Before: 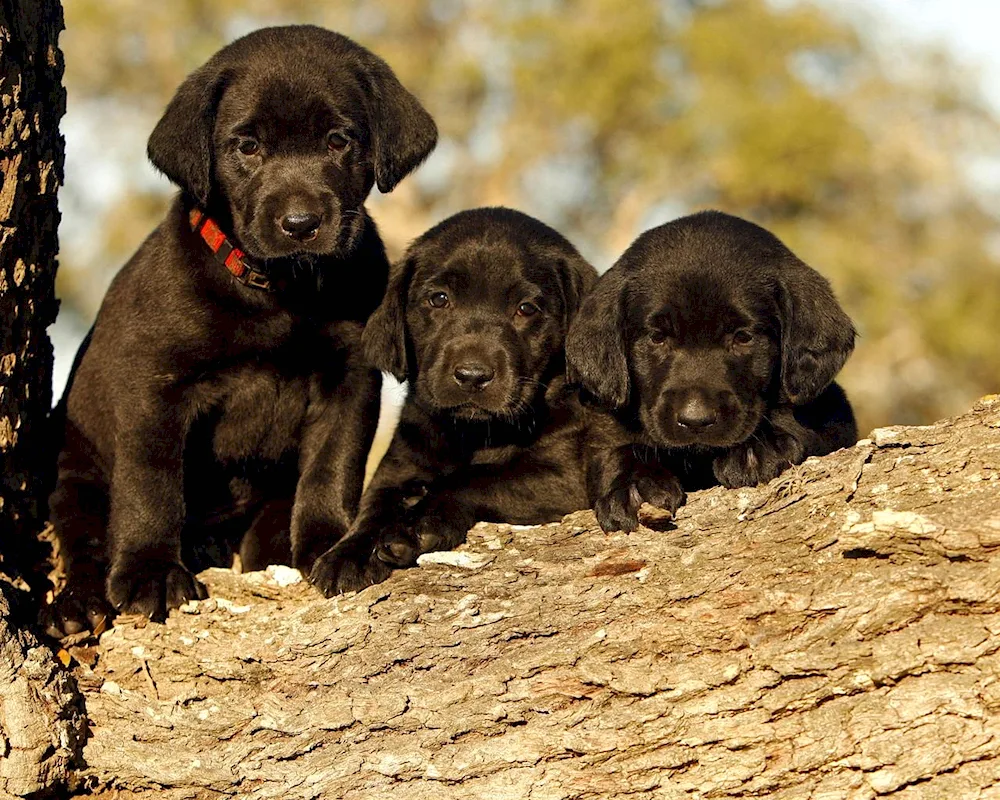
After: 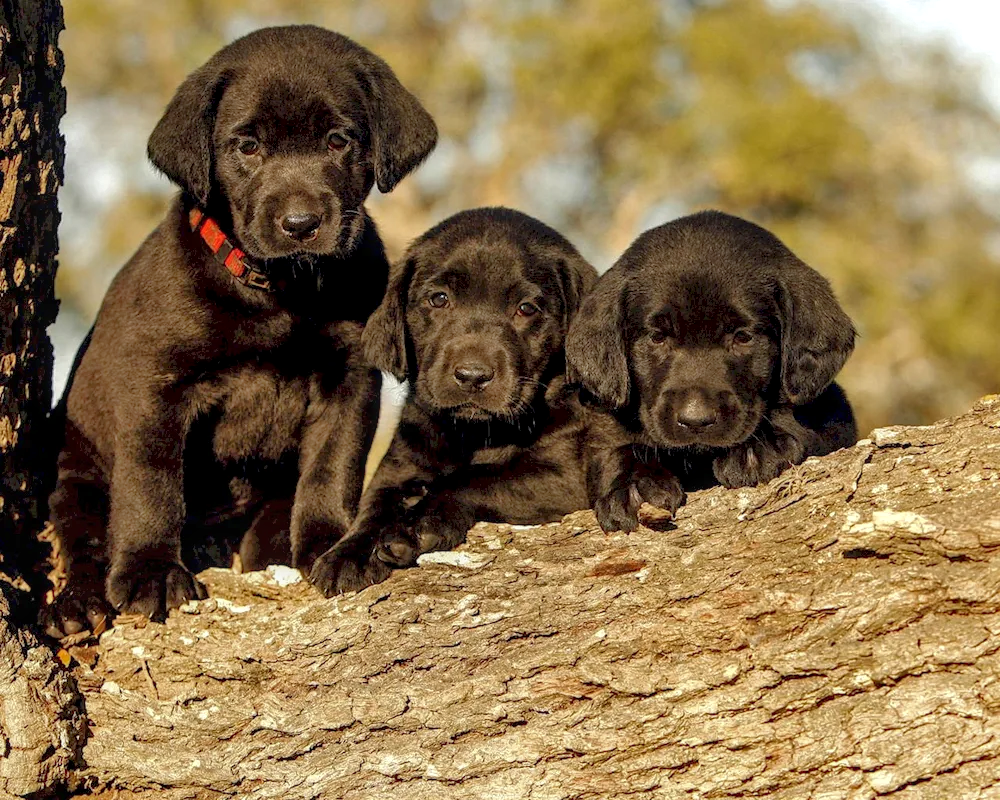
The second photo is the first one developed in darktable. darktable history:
shadows and highlights: highlights color adjustment 0.407%
local contrast: on, module defaults
